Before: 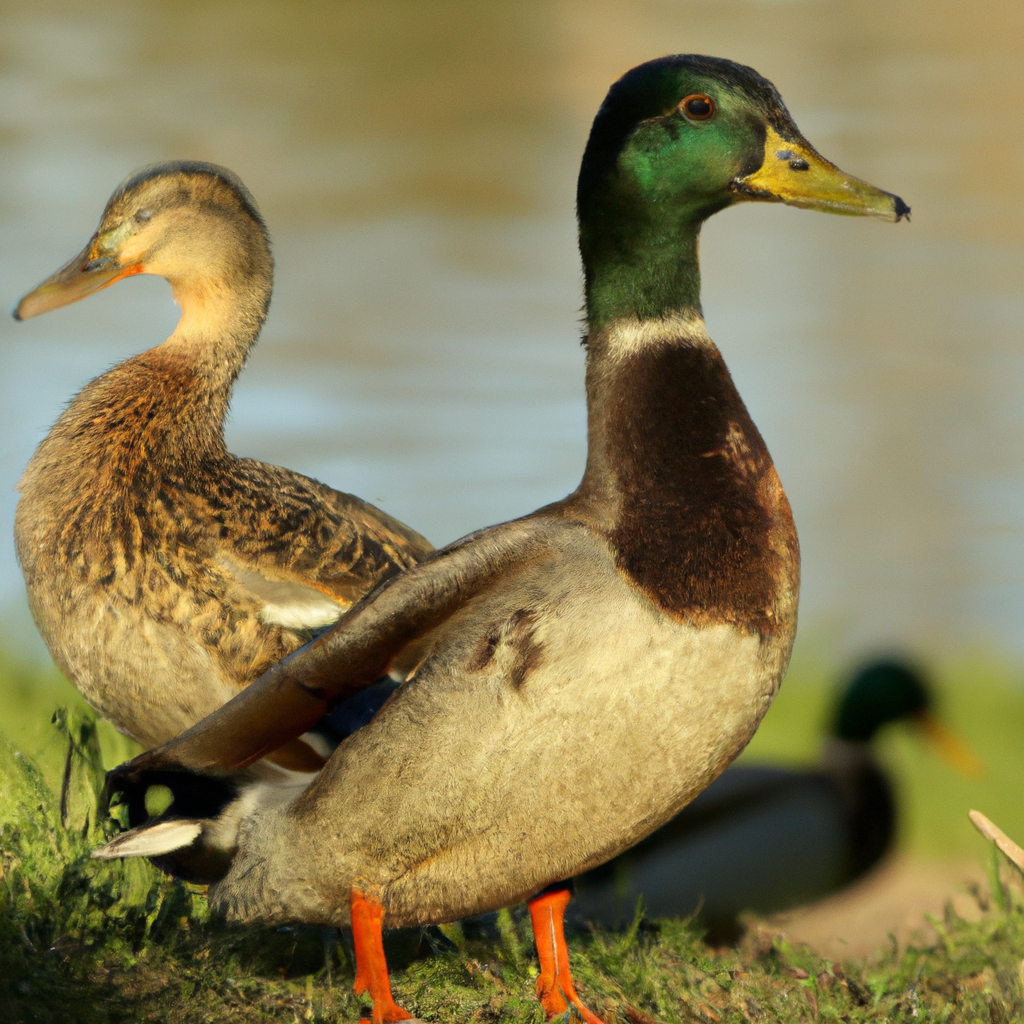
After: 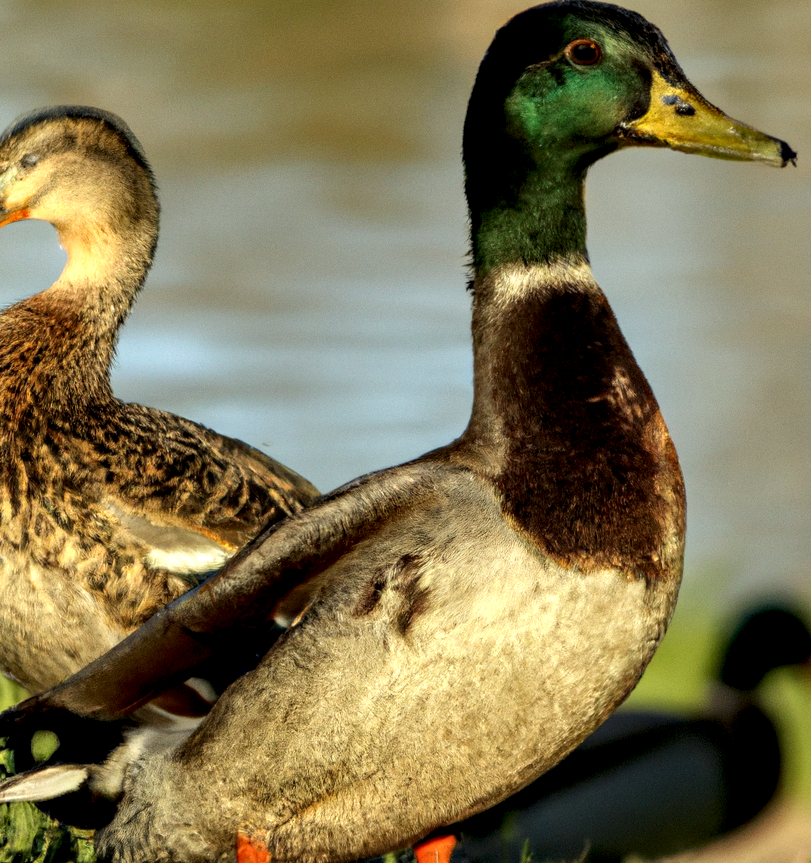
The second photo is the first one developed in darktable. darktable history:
haze removal: compatibility mode true, adaptive false
crop: left 11.225%, top 5.381%, right 9.565%, bottom 10.314%
local contrast: highlights 65%, shadows 54%, detail 169%, midtone range 0.514
exposure: exposure -0.04 EV, compensate highlight preservation false
